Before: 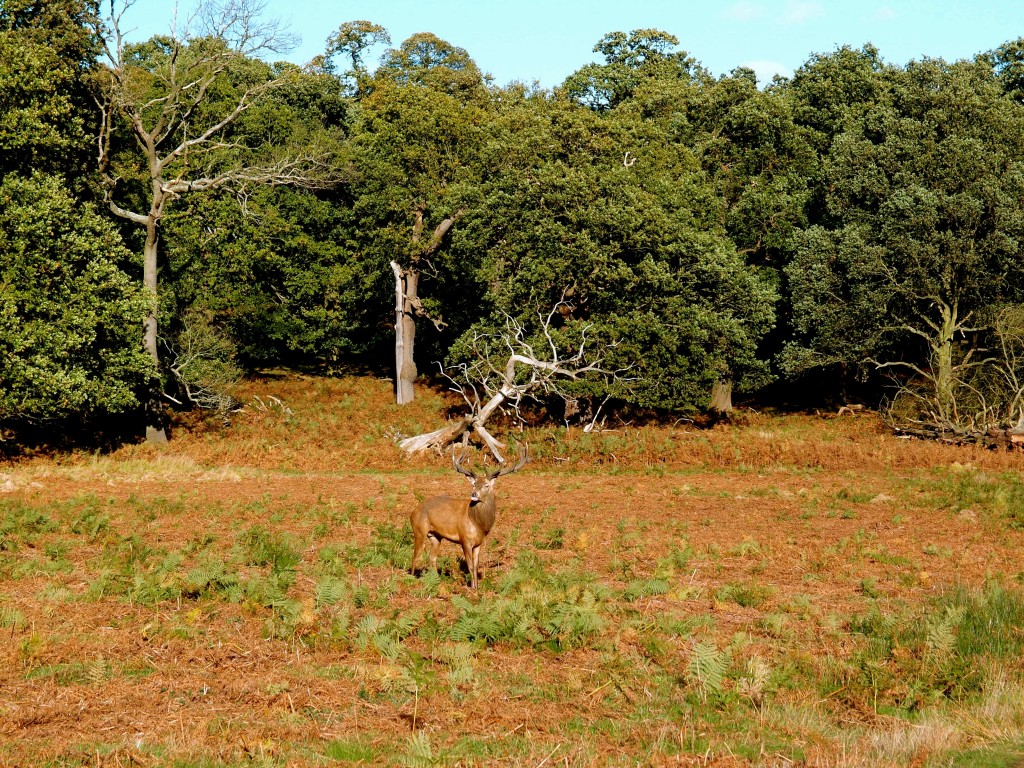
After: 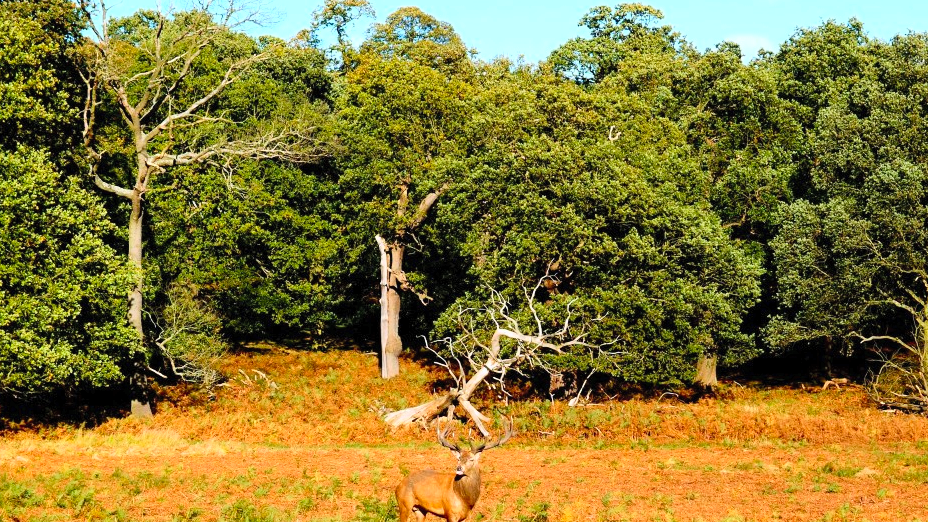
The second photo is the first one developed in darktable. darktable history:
contrast brightness saturation: contrast 0.24, brightness 0.26, saturation 0.39
crop: left 1.509%, top 3.452%, right 7.696%, bottom 28.452%
